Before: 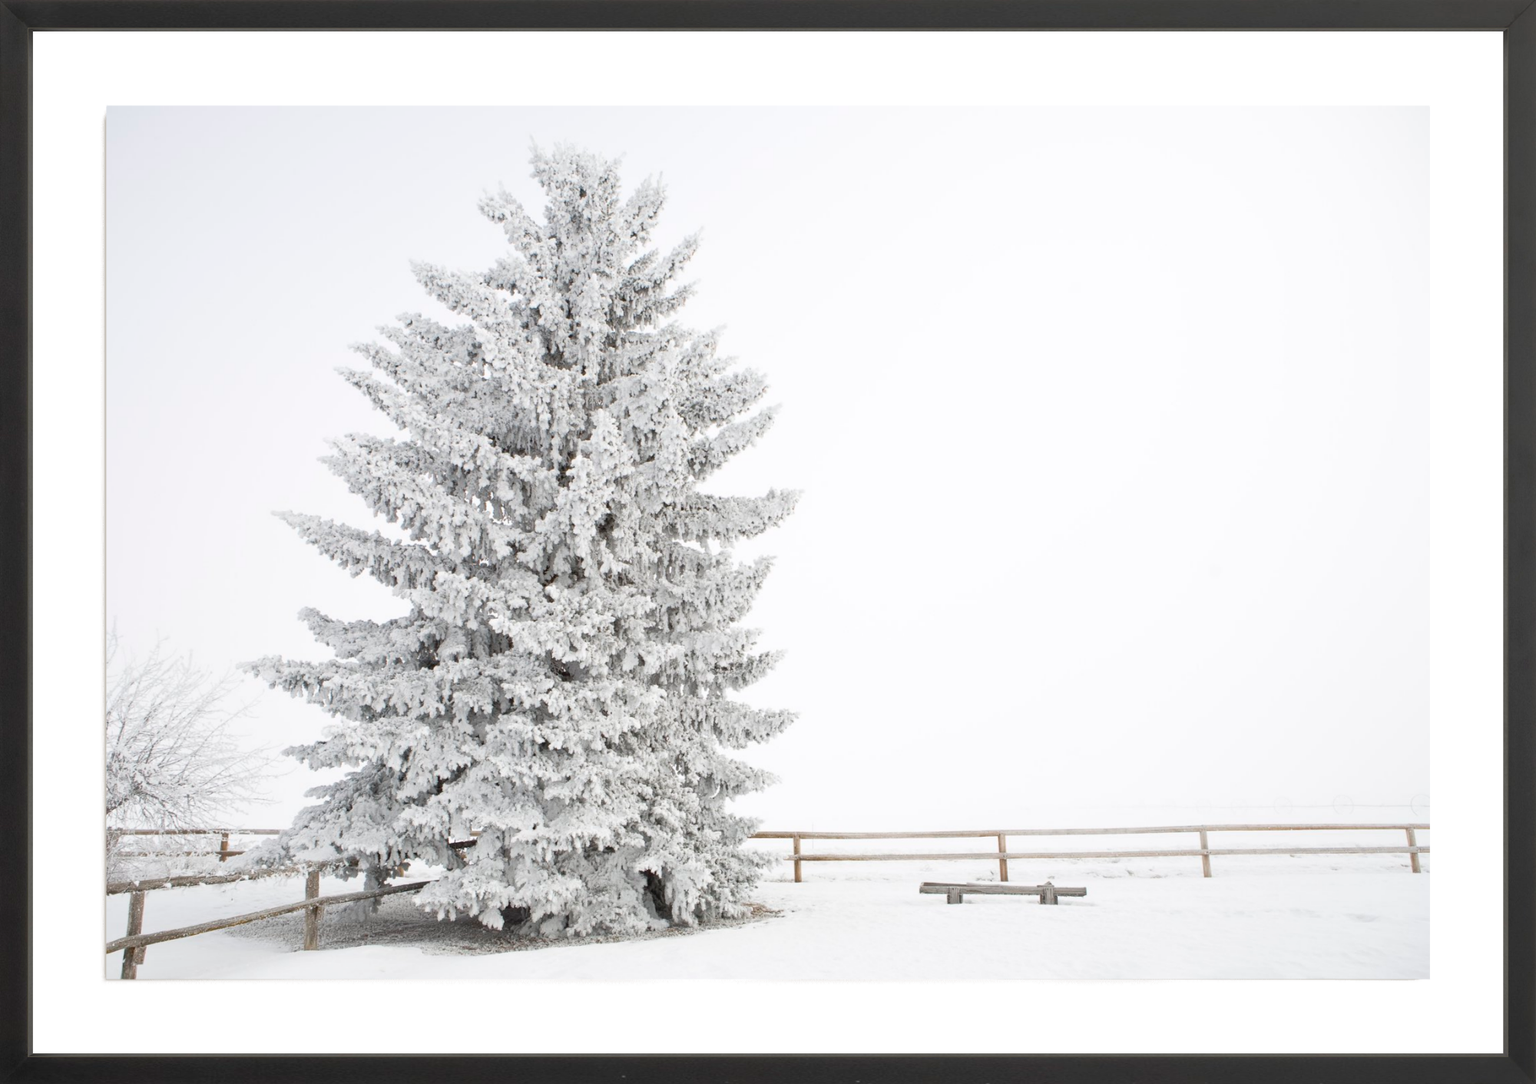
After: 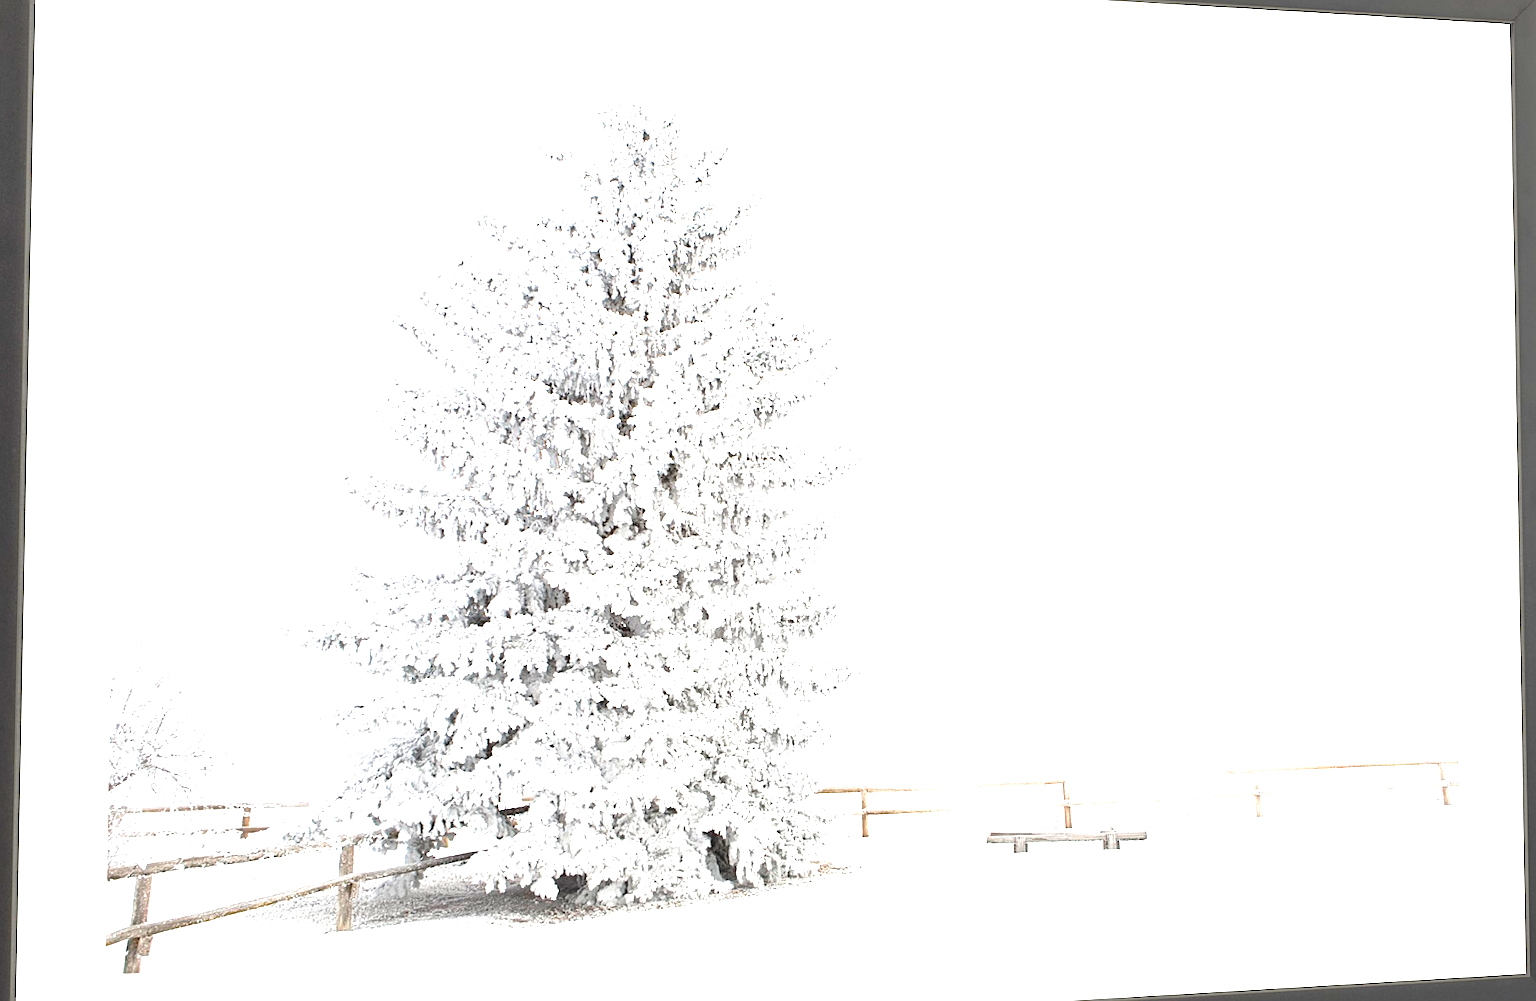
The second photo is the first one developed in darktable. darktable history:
rotate and perspective: rotation -0.013°, lens shift (vertical) -0.027, lens shift (horizontal) 0.178, crop left 0.016, crop right 0.989, crop top 0.082, crop bottom 0.918
sharpen: on, module defaults
exposure: black level correction -0.002, exposure 1.35 EV, compensate highlight preservation false
